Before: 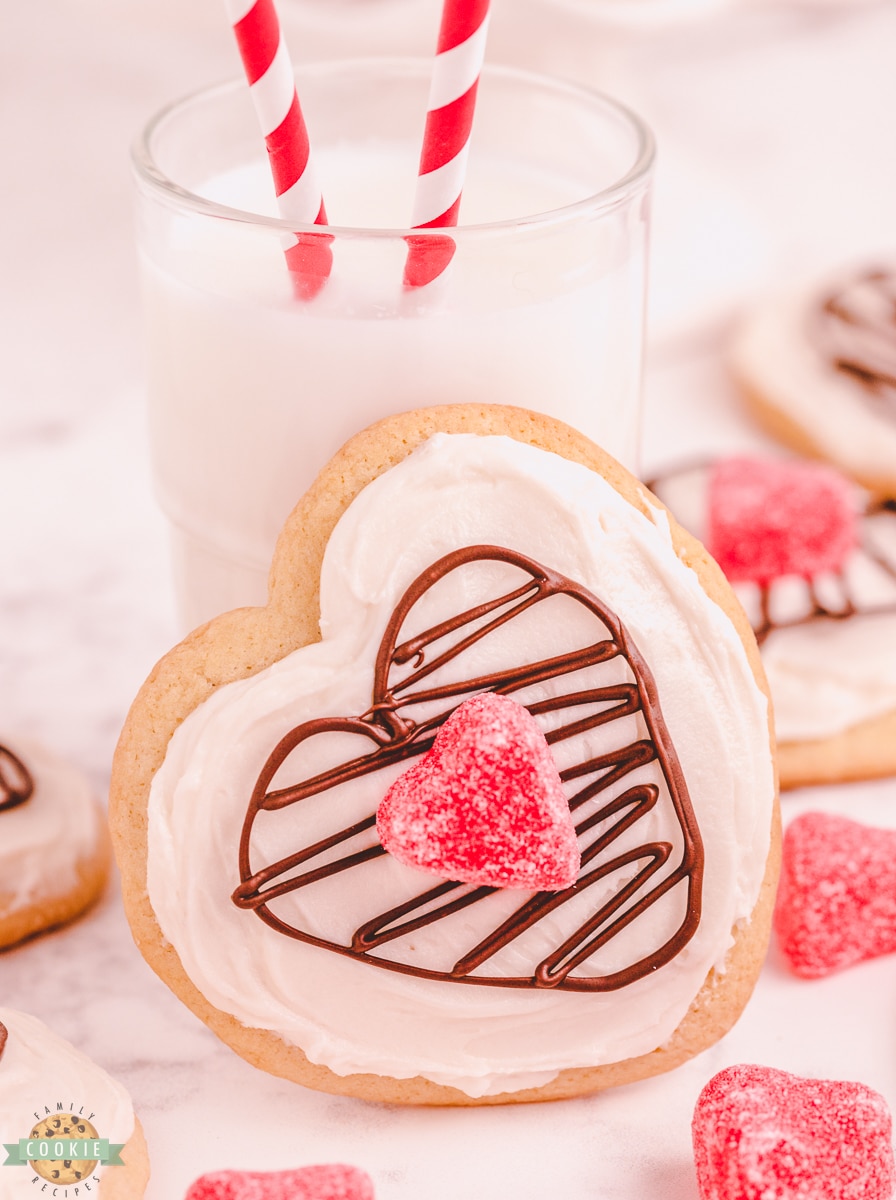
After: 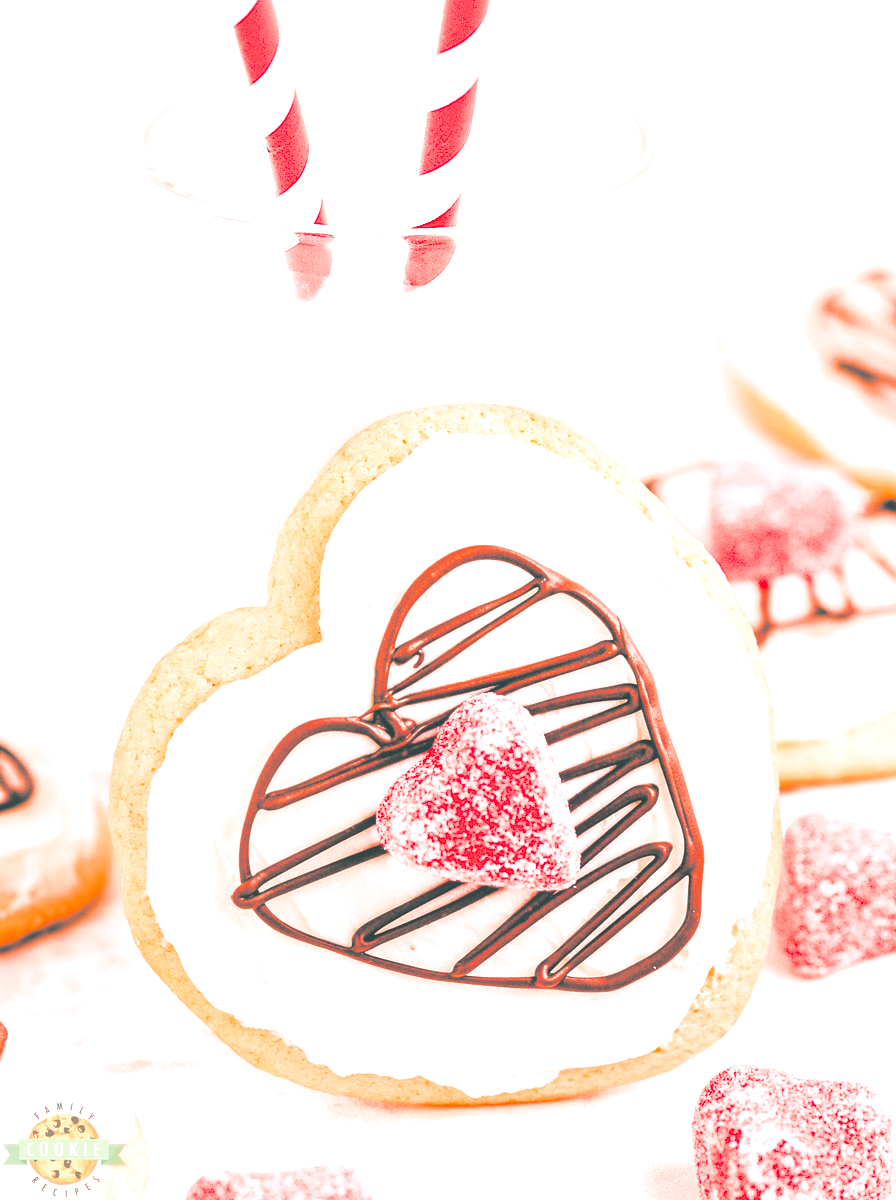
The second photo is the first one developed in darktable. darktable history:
split-toning: shadows › hue 186.43°, highlights › hue 49.29°, compress 30.29%
contrast brightness saturation: brightness 0.09, saturation 0.19
exposure: exposure 0.74 EV, compensate highlight preservation false
